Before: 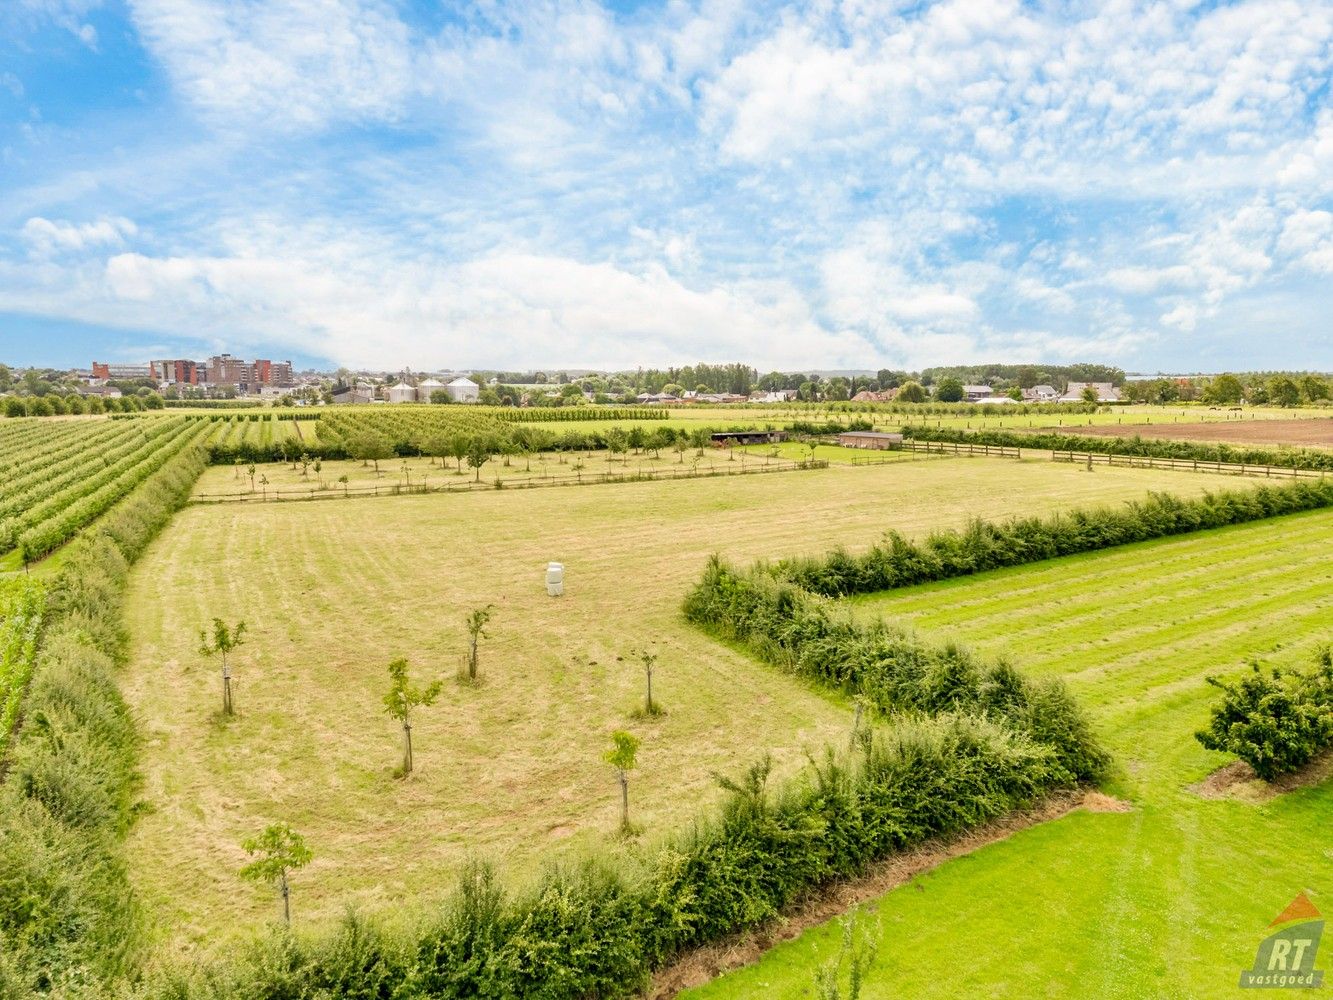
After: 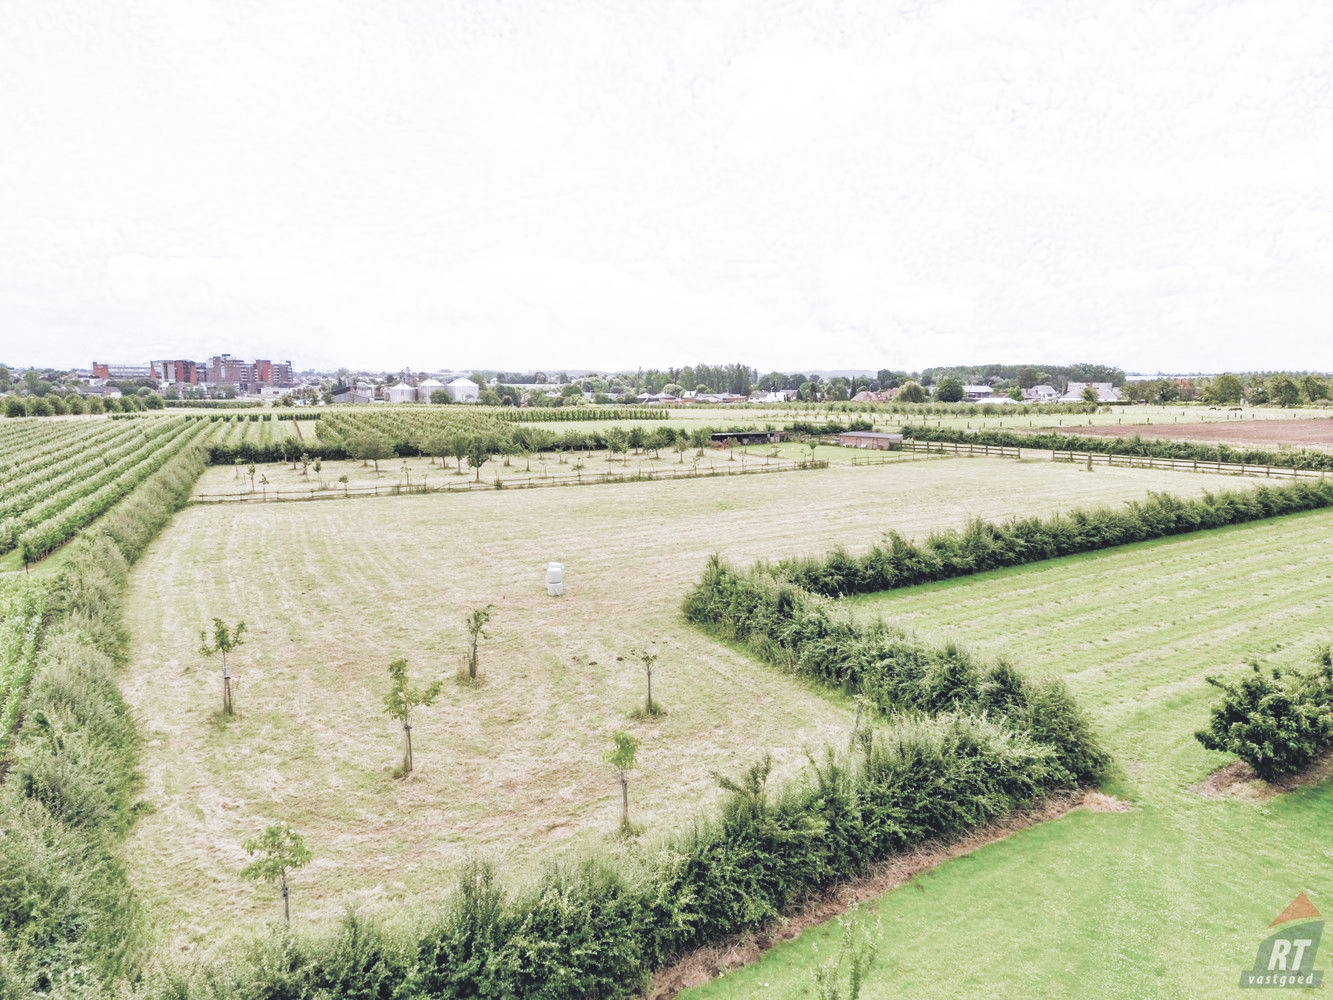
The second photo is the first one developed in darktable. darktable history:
filmic rgb: black relative exposure -3.71 EV, white relative exposure 2.78 EV, dynamic range scaling -4.72%, hardness 3.04, add noise in highlights 0.099, color science v4 (2020), type of noise poissonian
color calibration: illuminant as shot in camera, x 0.379, y 0.397, temperature 4131.09 K
exposure: black level correction -0.039, exposure 0.064 EV, compensate highlight preservation false
